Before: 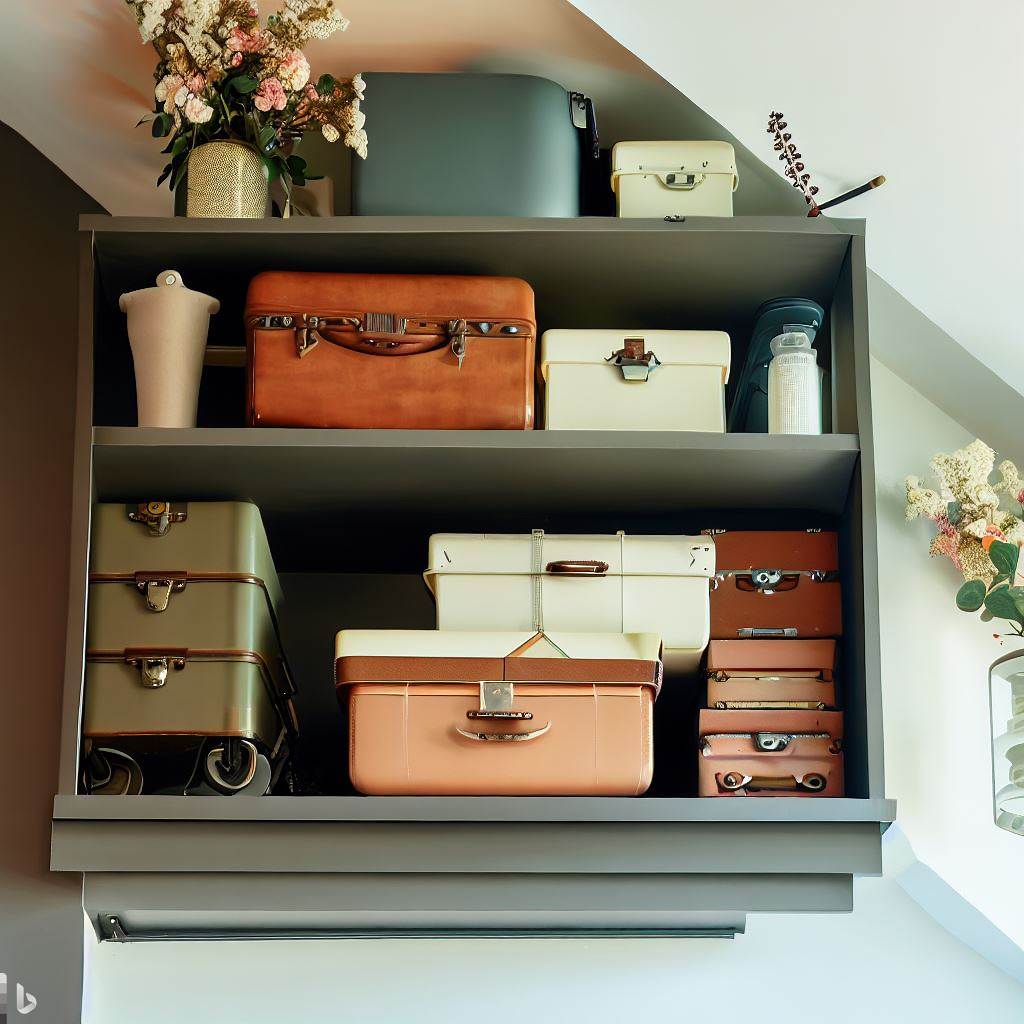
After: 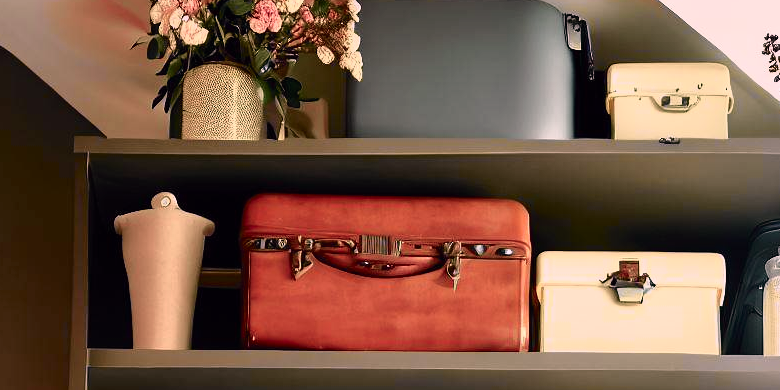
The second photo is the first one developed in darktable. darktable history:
tone curve: curves: ch0 [(0, 0) (0.105, 0.08) (0.195, 0.18) (0.283, 0.288) (0.384, 0.419) (0.485, 0.531) (0.638, 0.69) (0.795, 0.879) (1, 0.977)]; ch1 [(0, 0) (0.161, 0.092) (0.35, 0.33) (0.379, 0.401) (0.456, 0.469) (0.498, 0.503) (0.531, 0.537) (0.596, 0.621) (0.635, 0.655) (1, 1)]; ch2 [(0, 0) (0.371, 0.362) (0.437, 0.437) (0.483, 0.484) (0.53, 0.515) (0.56, 0.58) (0.622, 0.606) (1, 1)], color space Lab, independent channels, preserve colors none
color correction: highlights a* 14.52, highlights b* 4.84
crop: left 0.579%, top 7.627%, right 23.167%, bottom 54.275%
